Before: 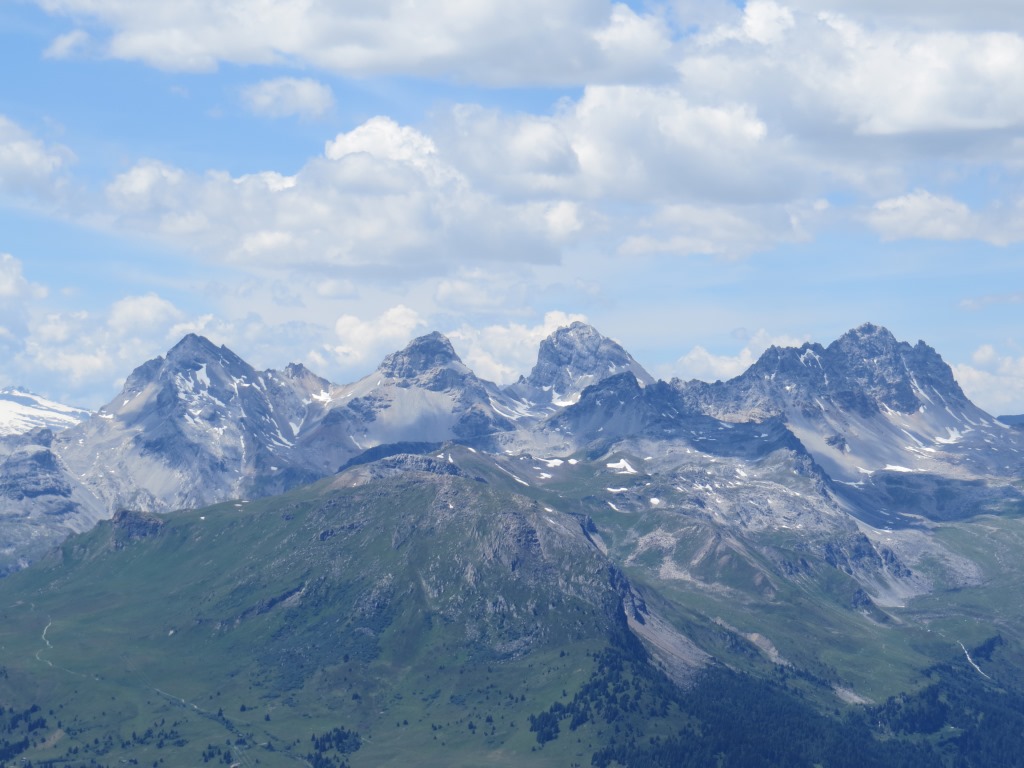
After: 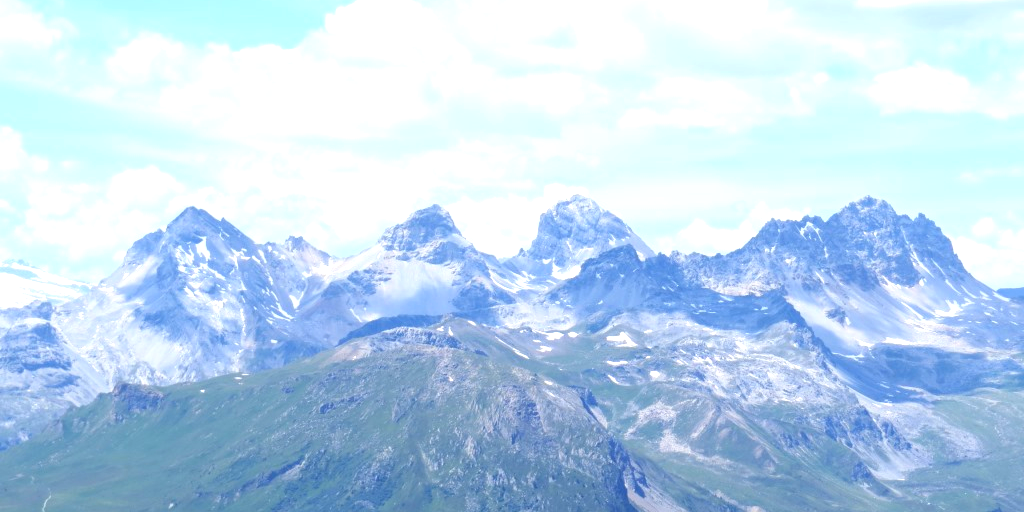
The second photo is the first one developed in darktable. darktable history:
crop: top 16.623%, bottom 16.697%
exposure: black level correction 0.001, exposure 1.128 EV, compensate exposure bias true, compensate highlight preservation false
contrast brightness saturation: contrast -0.093, brightness 0.041, saturation 0.084
